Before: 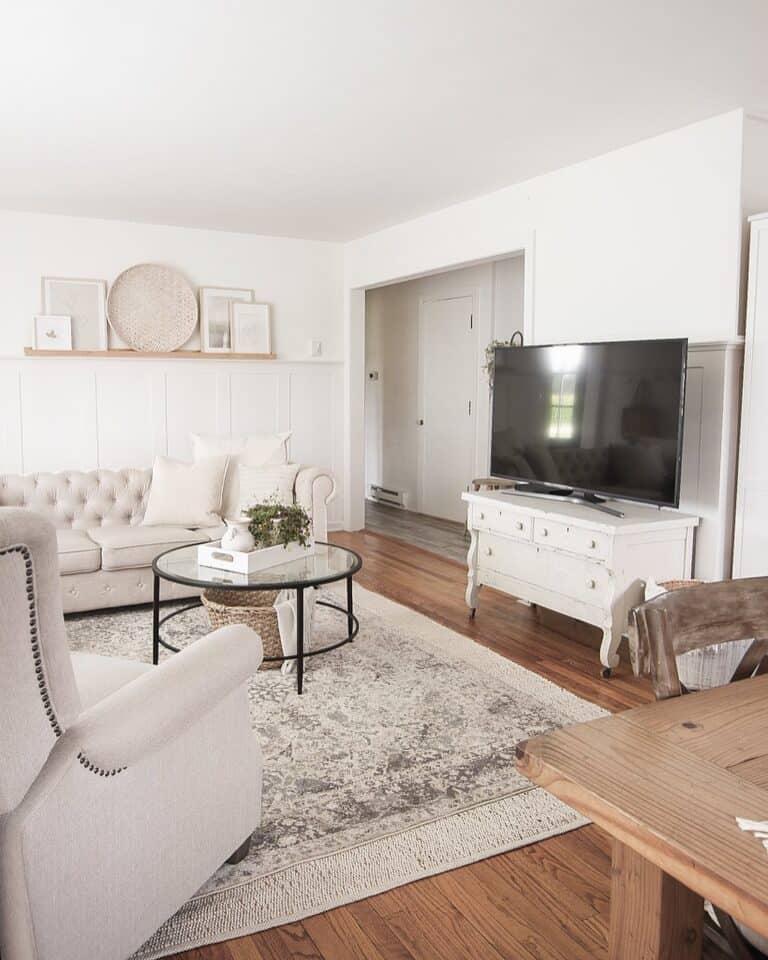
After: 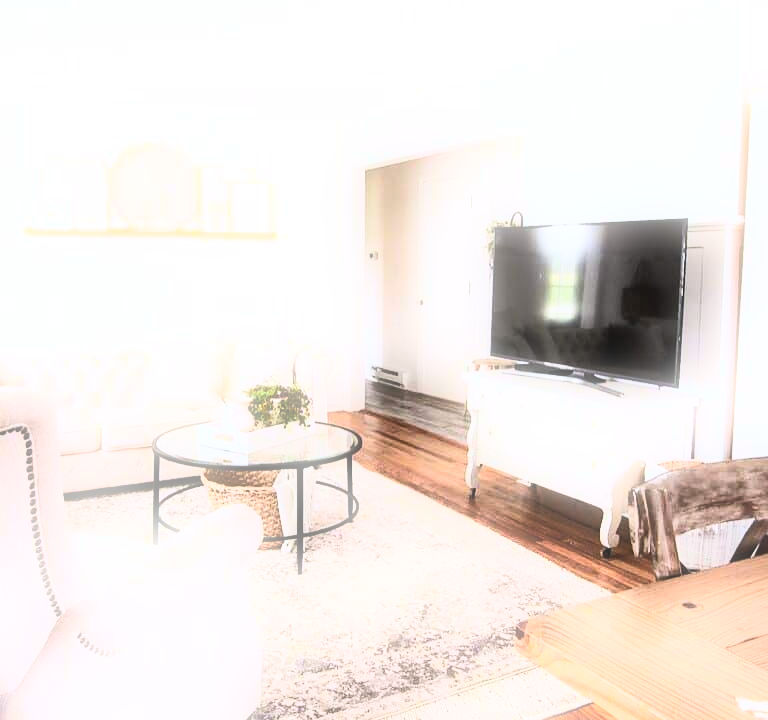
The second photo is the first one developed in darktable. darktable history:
contrast brightness saturation: saturation -0.04
bloom: size 5%, threshold 95%, strength 15%
rgb curve: curves: ch0 [(0, 0) (0.21, 0.15) (0.24, 0.21) (0.5, 0.75) (0.75, 0.96) (0.89, 0.99) (1, 1)]; ch1 [(0, 0.02) (0.21, 0.13) (0.25, 0.2) (0.5, 0.67) (0.75, 0.9) (0.89, 0.97) (1, 1)]; ch2 [(0, 0.02) (0.21, 0.13) (0.25, 0.2) (0.5, 0.67) (0.75, 0.9) (0.89, 0.97) (1, 1)], compensate middle gray true
crop and rotate: top 12.5%, bottom 12.5%
color correction: highlights a* -0.137, highlights b* -5.91, shadows a* -0.137, shadows b* -0.137
shadows and highlights: shadows 43.71, white point adjustment -1.46, soften with gaussian
